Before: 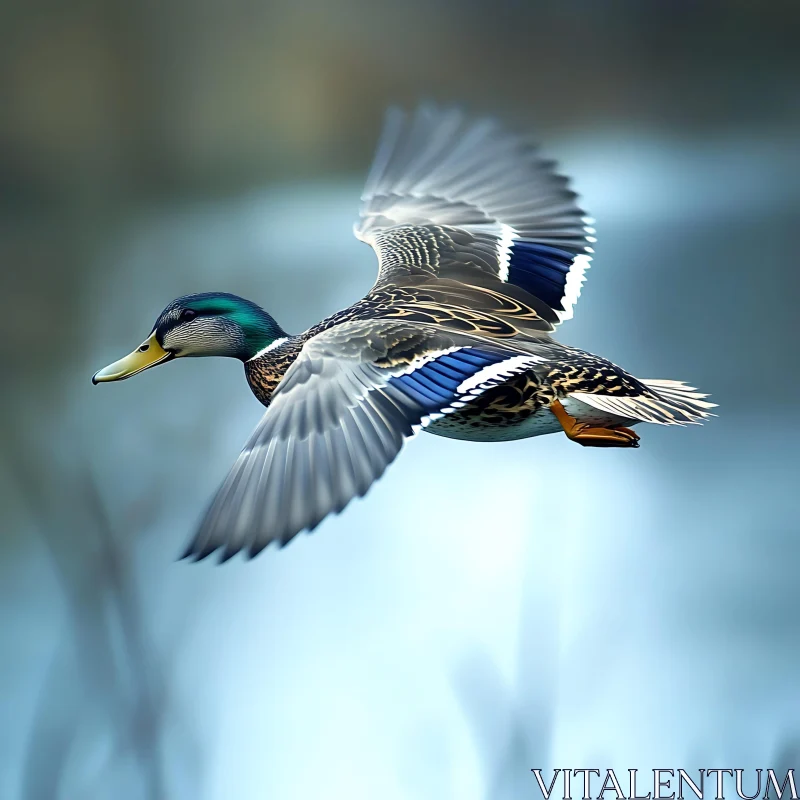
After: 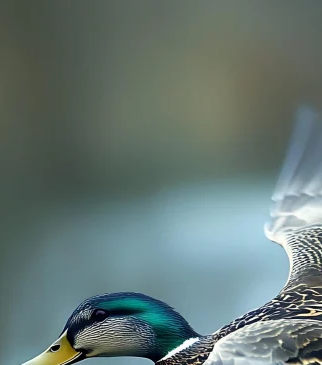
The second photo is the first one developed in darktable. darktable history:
exposure: compensate exposure bias true, compensate highlight preservation false
crop and rotate: left 11.206%, top 0.116%, right 48.513%, bottom 54.142%
